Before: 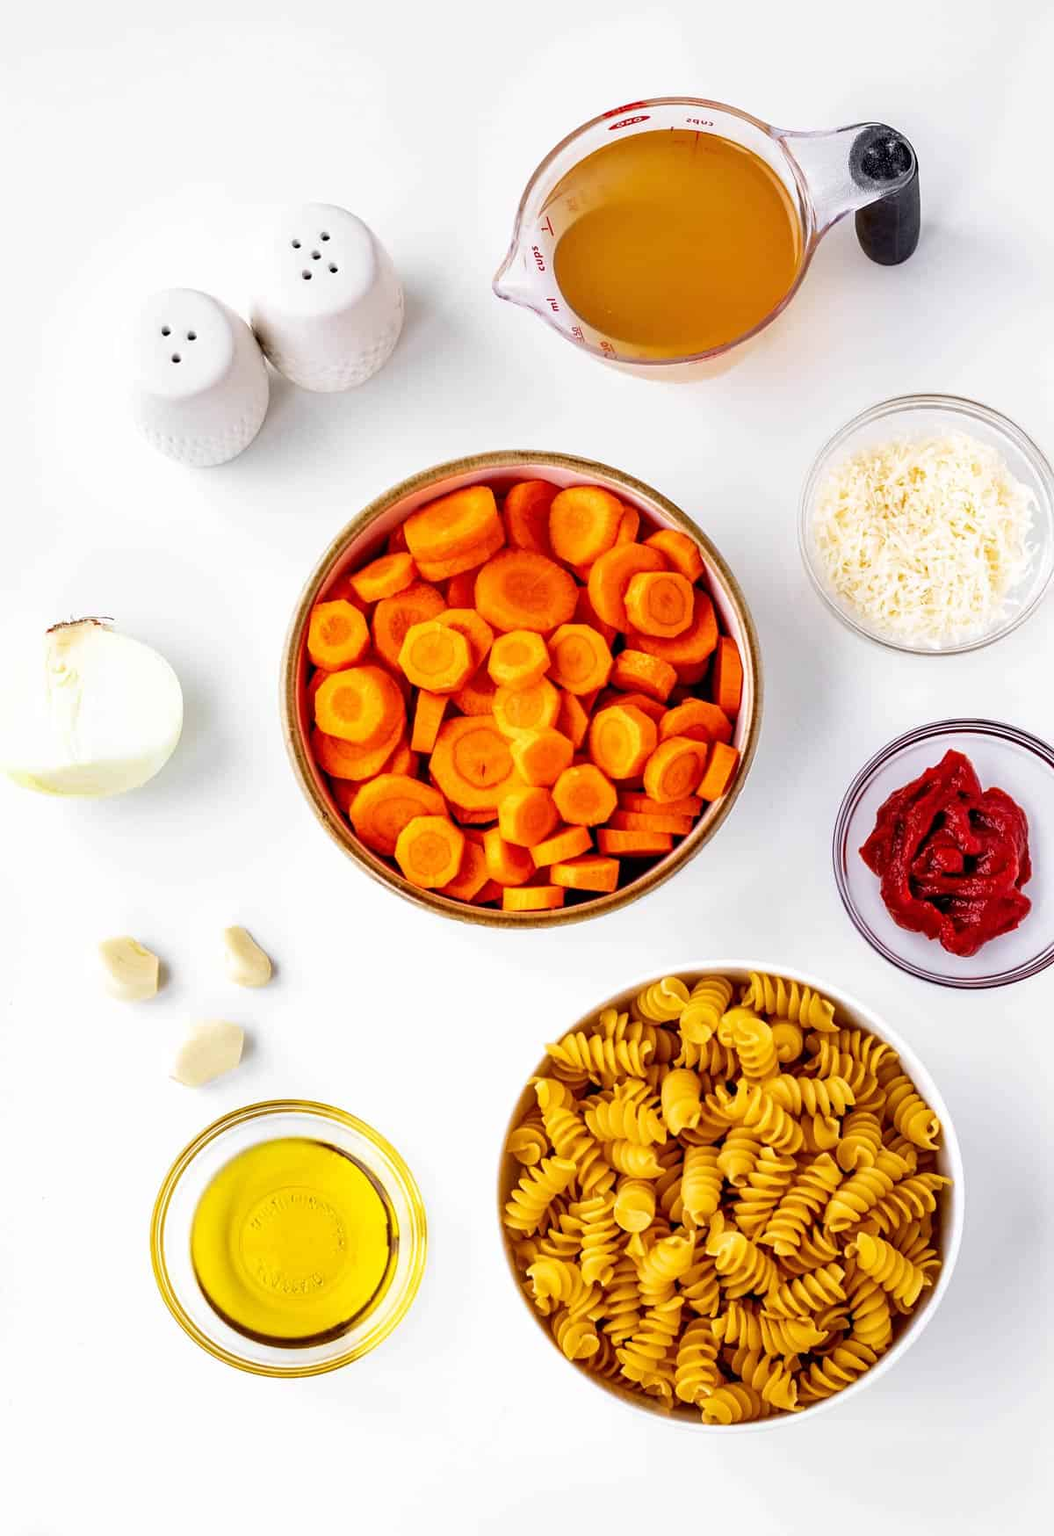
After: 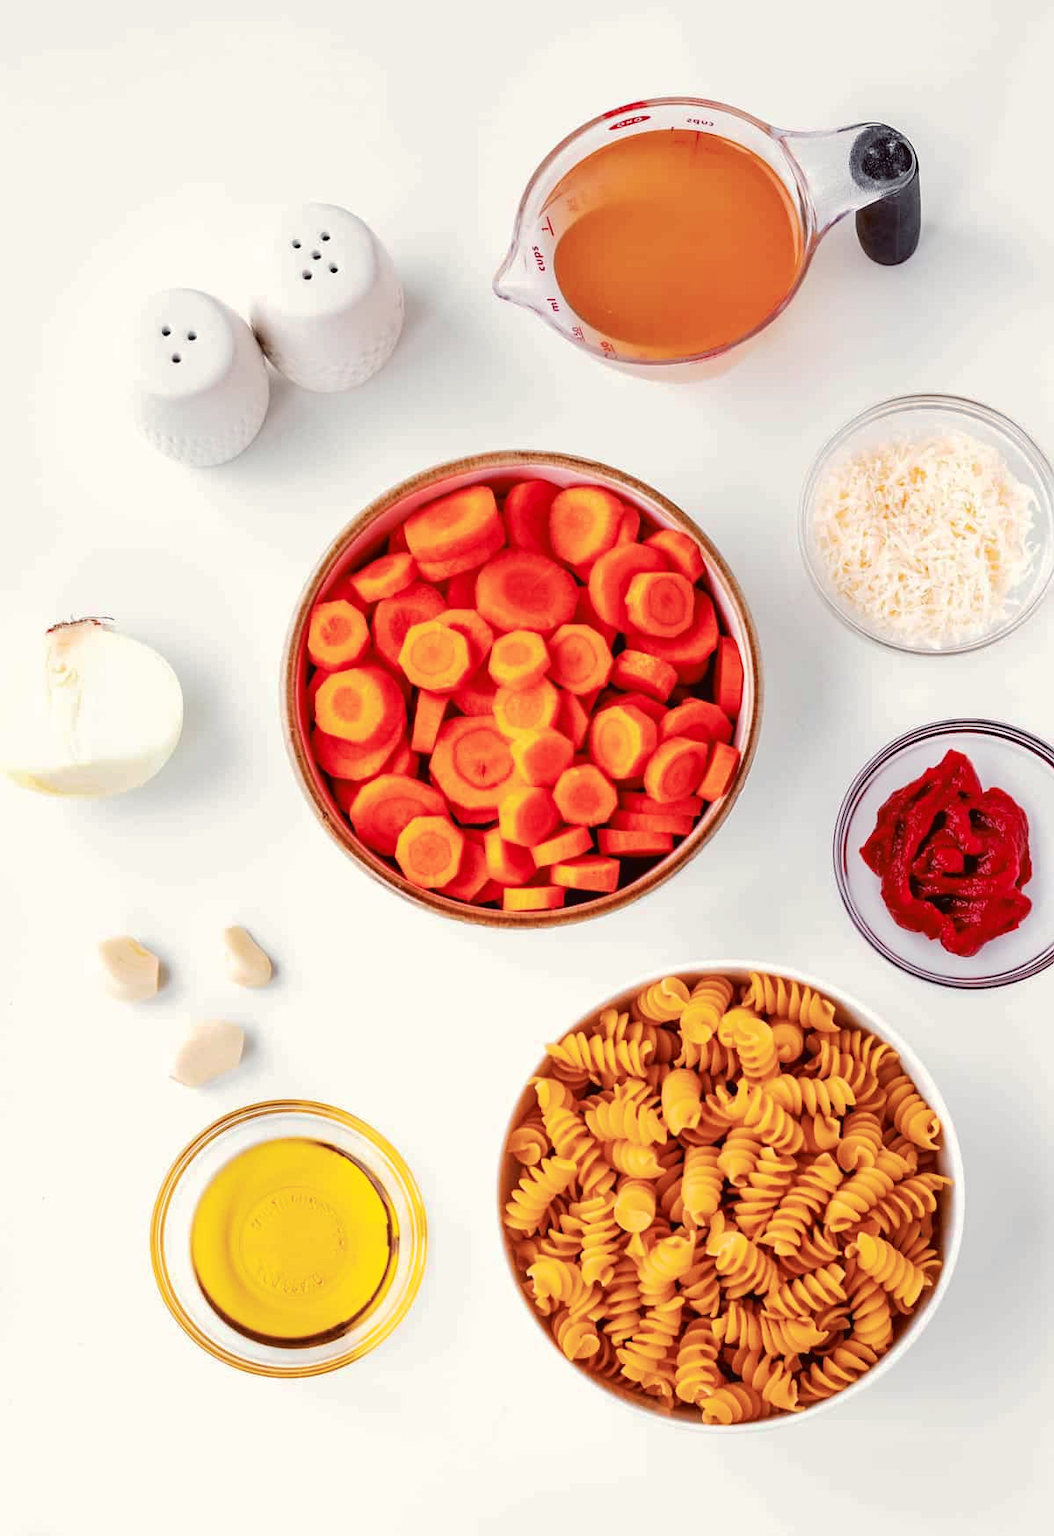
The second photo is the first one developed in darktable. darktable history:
tone curve: curves: ch0 [(0, 0) (0.003, 0.018) (0.011, 0.024) (0.025, 0.038) (0.044, 0.067) (0.069, 0.098) (0.1, 0.13) (0.136, 0.165) (0.177, 0.205) (0.224, 0.249) (0.277, 0.304) (0.335, 0.365) (0.399, 0.432) (0.468, 0.505) (0.543, 0.579) (0.623, 0.652) (0.709, 0.725) (0.801, 0.802) (0.898, 0.876) (1, 1)], preserve colors none
color look up table: target L [95.42, 94.33, 95.12, 93.04, 95.06, 89.4, 82.94, 82.67, 80.13, 78.52, 76.42, 72.45, 59.65, 51, 48.51, 39.76, 4.657, 200.67, 84.45, 74.03, 70.35, 58.32, 62.35, 55.03, 47.78, 47.37, 40.05, 31.76, 28.53, 61.83, 67.72, 65.96, 44.95, 42.36, 41.05, 37.34, 31.5, 32.14, 26.93, 17.2, 17.97, 93.83, 82.37, 79.02, 63.1, 55.95, 53.3, 35.26, 28.67], target a [-4.969, -24.78, -9.301, -2.035, -12.57, -67.03, -77.43, 5.898, -58.52, -26.72, -36.95, -21.2, -25.26, -45.61, -10.58, -33.05, -0.652, 0, 22.05, 37.88, 6.583, 67.27, 43.3, 75.7, 77.74, 31.86, 65.97, 16.55, 51.98, 61.65, 42.2, 22.65, 62.73, 71.12, 68.63, 44.45, 57.65, 19.73, 30.27, 45.09, 24.71, -5.502, -43.88, -27.46, -2.035, -6.14, -28.28, -7.861, -5.925], target b [77.83, 19.35, 99.48, 98.02, 99.25, 76.64, 83.82, 75.85, 13.09, 0.975, 78.51, 63.91, 20.89, 45.72, 39.91, 9.265, 5.468, -0.001, 27.45, 55.6, 10.57, 14.41, 27.01, 41.84, 31.66, 48.4, 56.53, 23.67, 32.68, -18.56, -1.034, -20.94, -31.24, -19.95, 11.19, 2.666, -18.45, -56.48, -35.74, -55.28, -18.38, -3.628, -16.47, -28.35, -16.32, -41.02, -18.78, -2.573, -29.07], num patches 49
